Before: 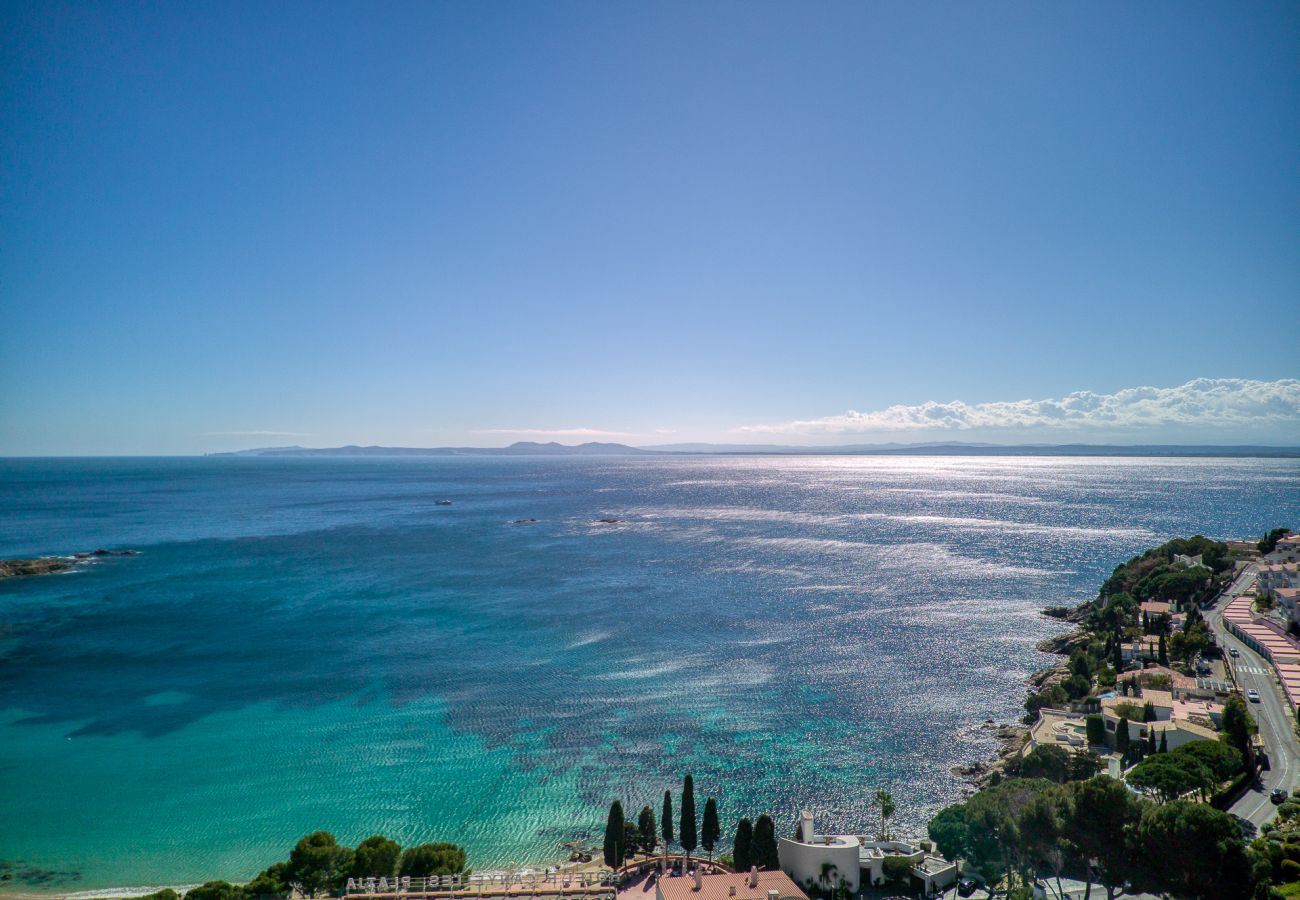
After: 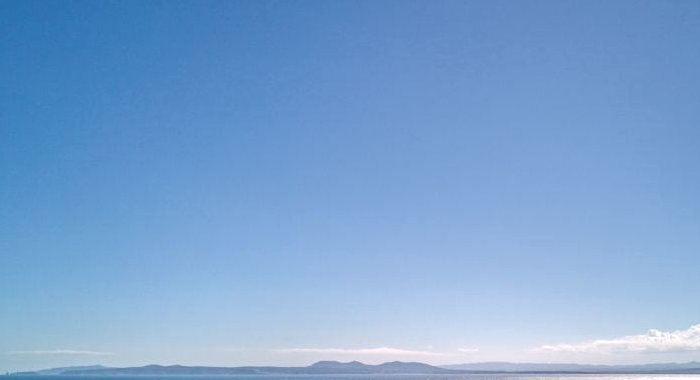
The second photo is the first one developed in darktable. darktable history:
crop: left 15.306%, top 9.065%, right 30.789%, bottom 48.638%
local contrast: highlights 83%, shadows 81%
